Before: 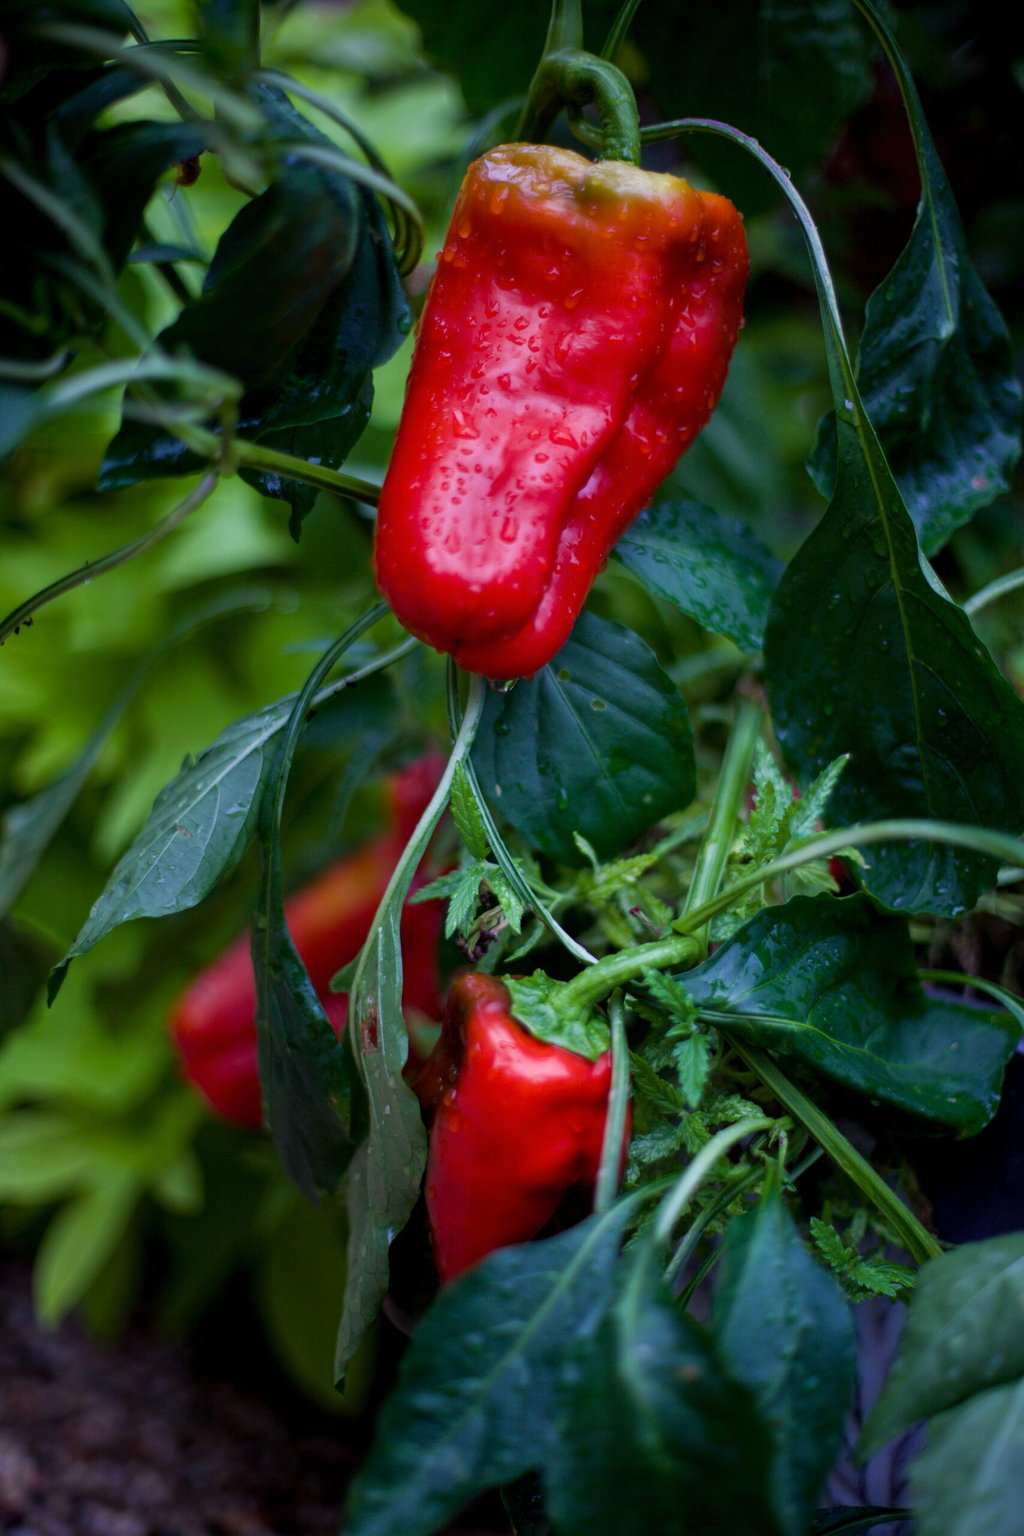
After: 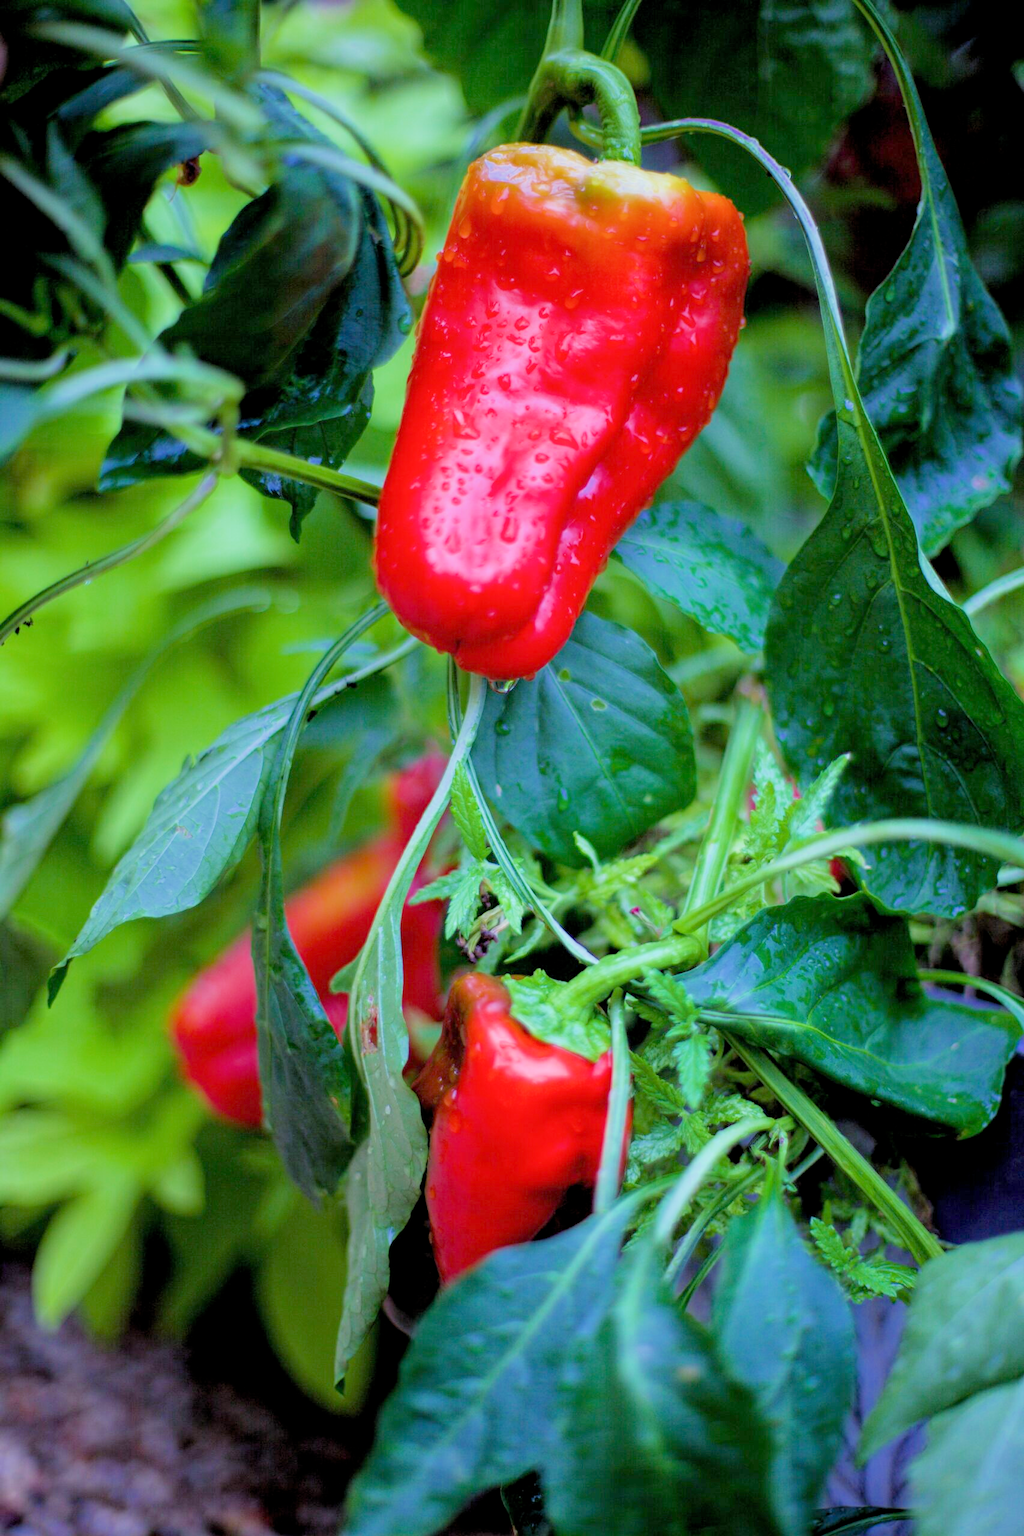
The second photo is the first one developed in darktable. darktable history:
tone equalizer: on, module defaults
filmic rgb: middle gray luminance 3.44%, black relative exposure -5.92 EV, white relative exposure 6.33 EV, threshold 6 EV, dynamic range scaling 22.4%, target black luminance 0%, hardness 2.33, latitude 45.85%, contrast 0.78, highlights saturation mix 100%, shadows ↔ highlights balance 0.033%, add noise in highlights 0, preserve chrominance max RGB, color science v3 (2019), use custom middle-gray values true, iterations of high-quality reconstruction 0, contrast in highlights soft, enable highlight reconstruction true
white balance: red 0.925, blue 1.046
